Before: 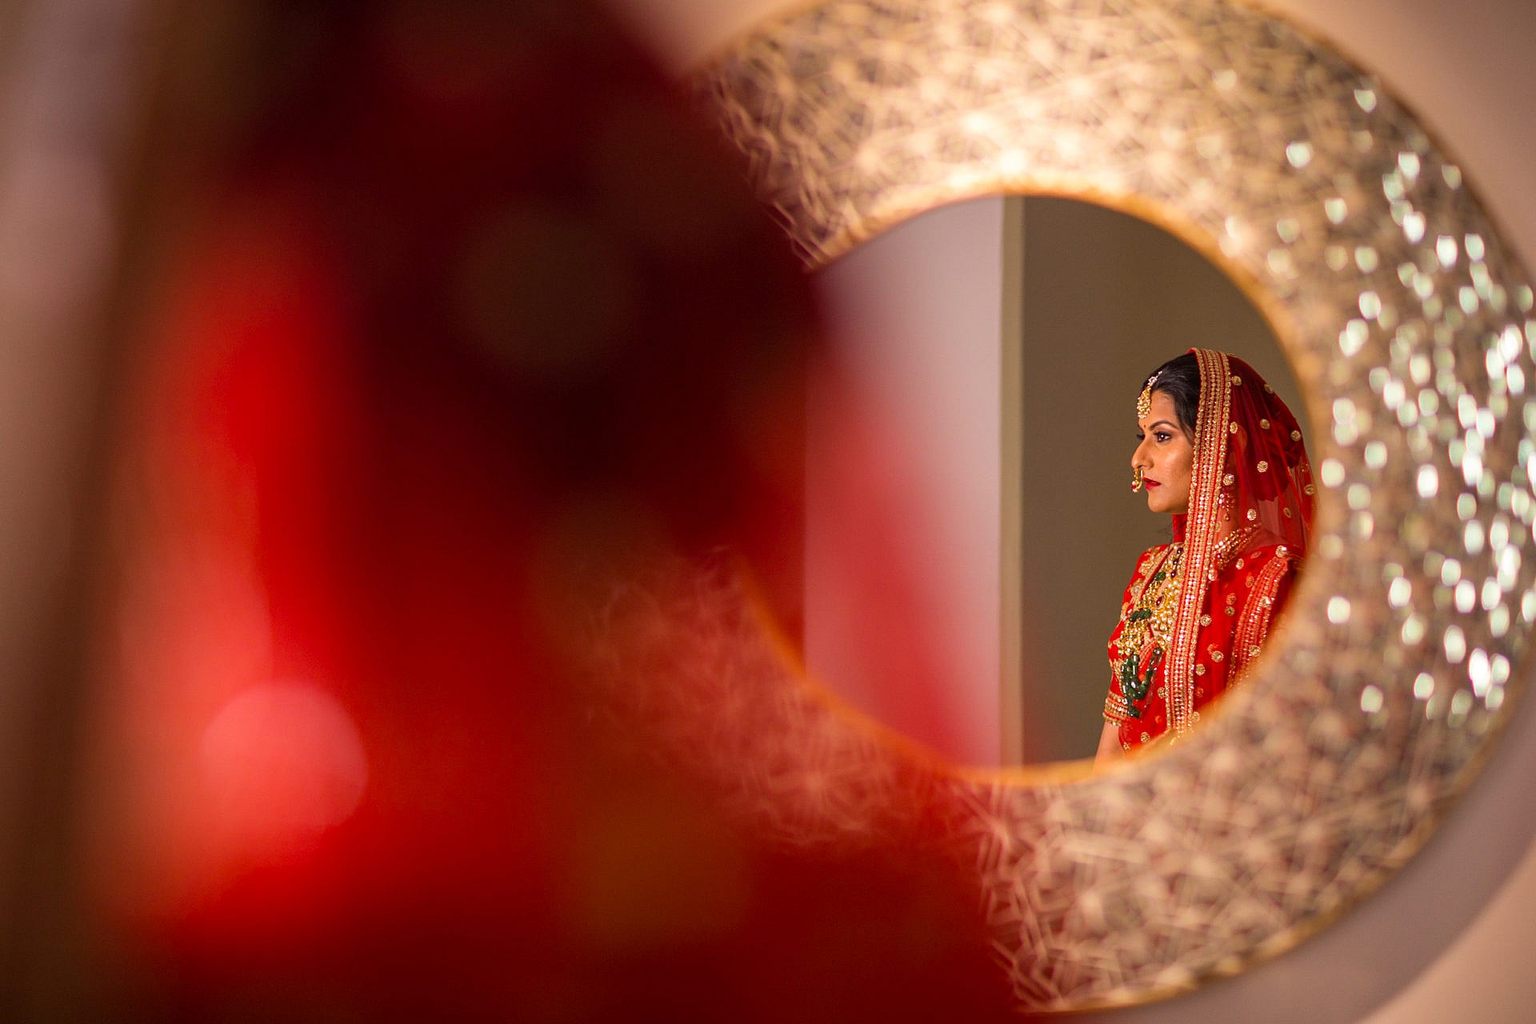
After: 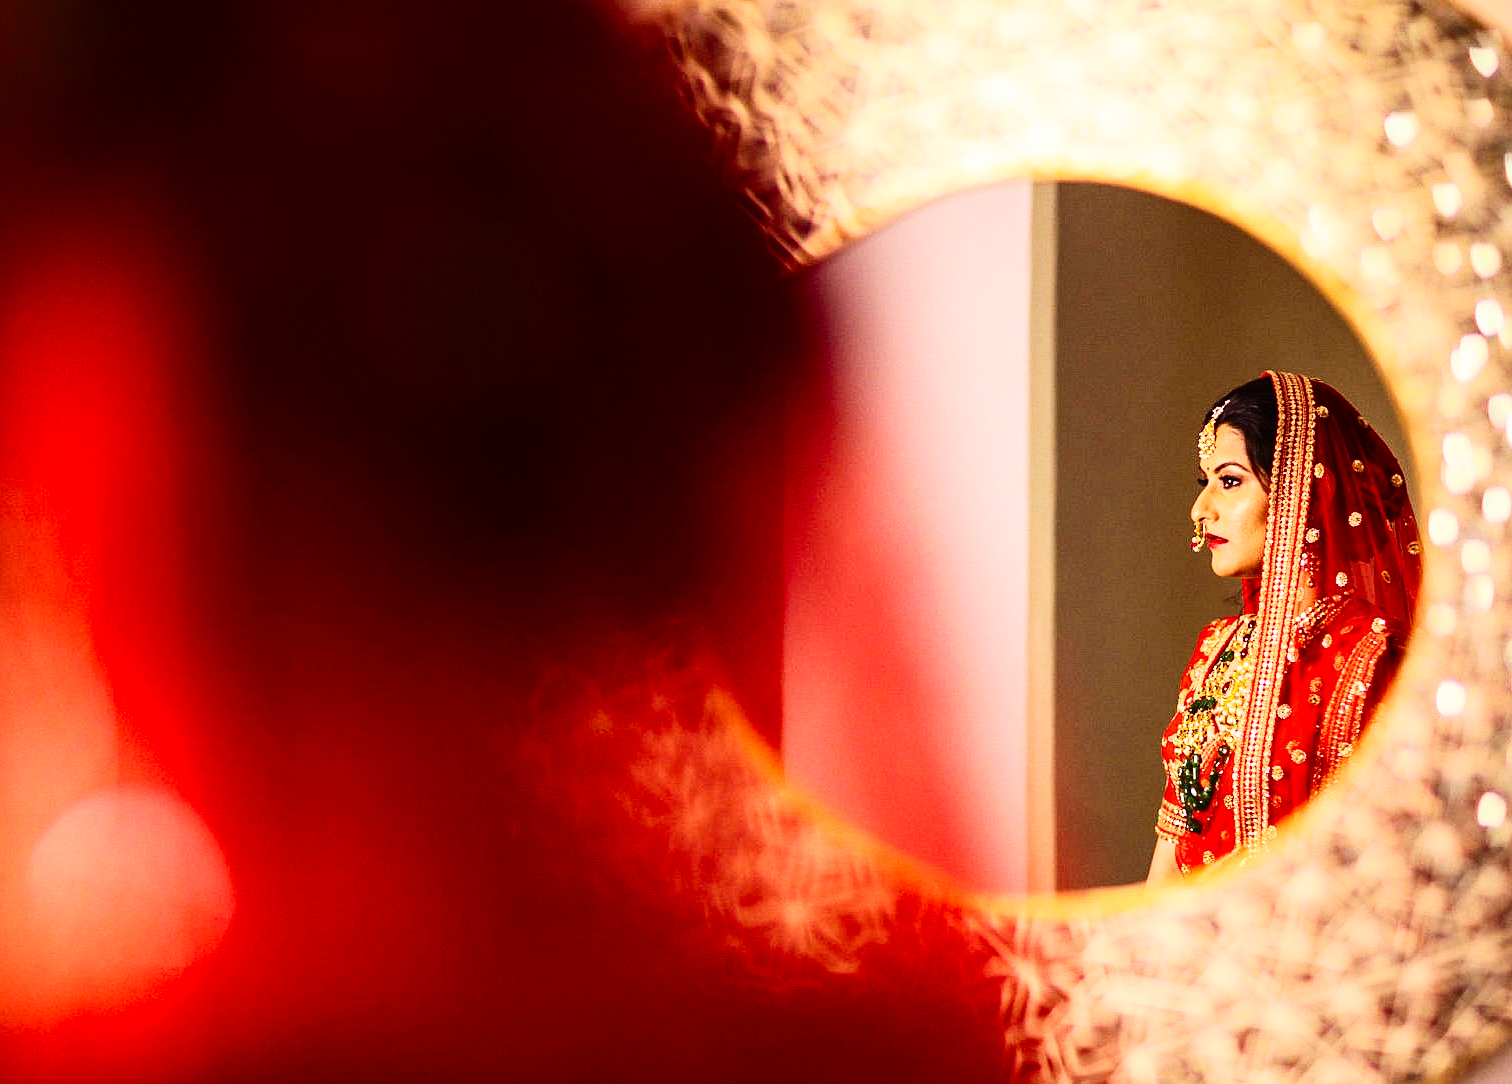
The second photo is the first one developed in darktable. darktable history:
base curve: curves: ch0 [(0, 0) (0.036, 0.025) (0.121, 0.166) (0.206, 0.329) (0.605, 0.79) (1, 1)], preserve colors none
contrast brightness saturation: contrast 0.382, brightness 0.112
crop: left 11.666%, top 5.066%, right 9.572%, bottom 10.221%
